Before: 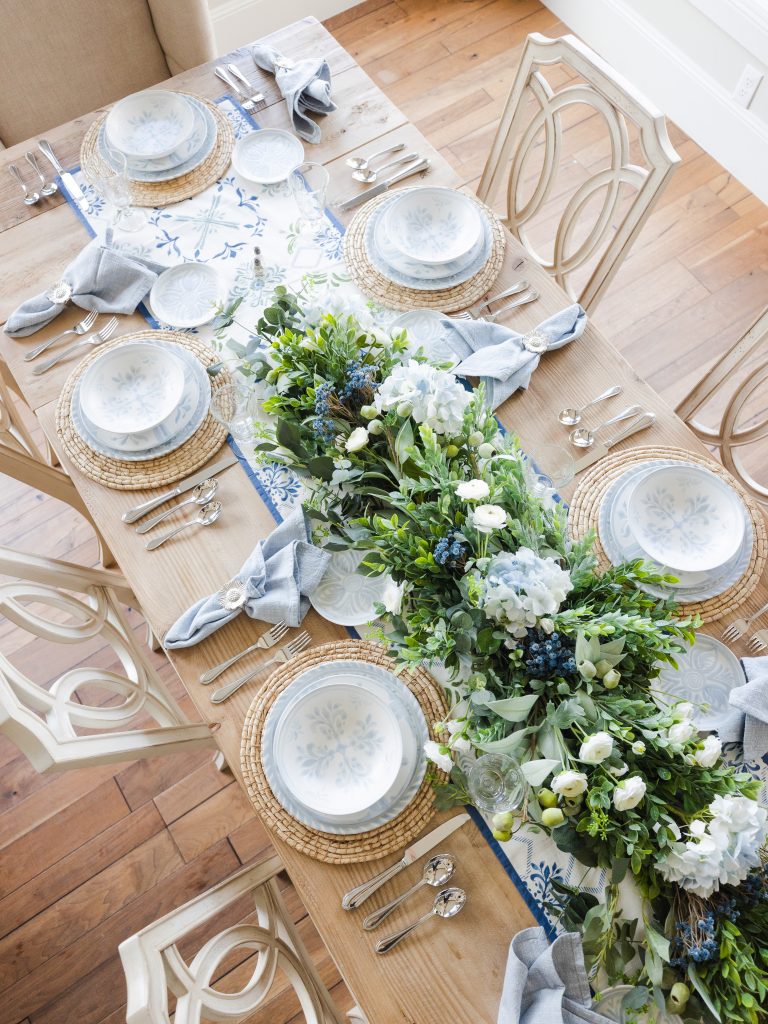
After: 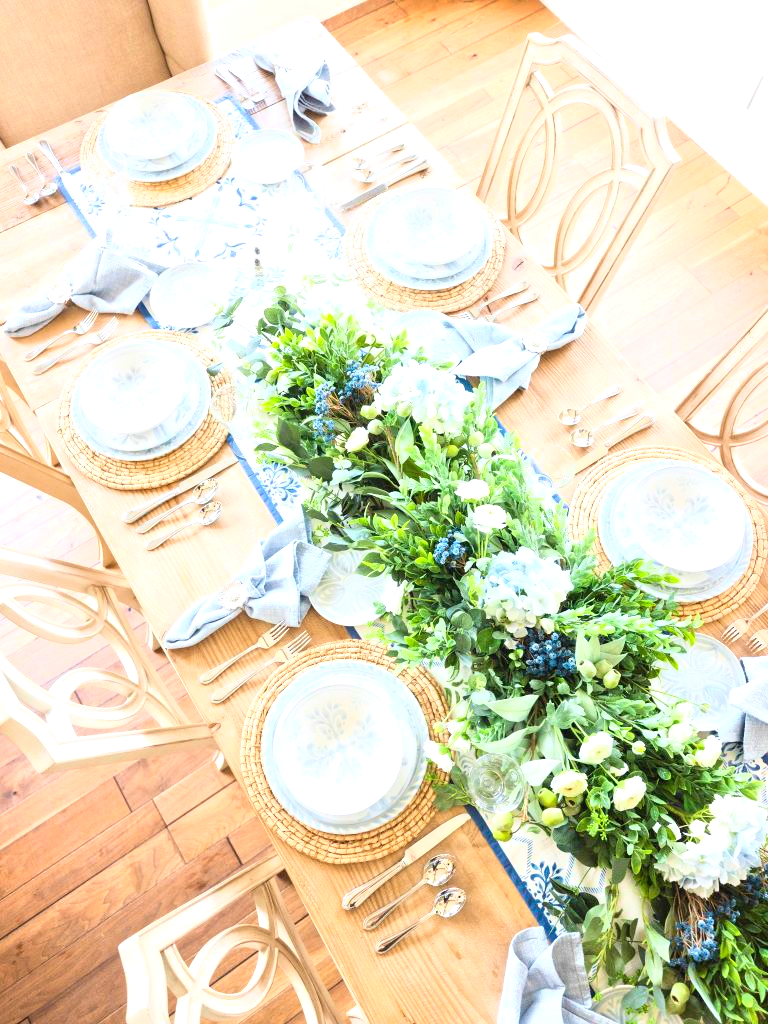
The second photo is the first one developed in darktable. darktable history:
exposure: black level correction 0, exposure 1.1 EV, compensate exposure bias true, compensate highlight preservation false
tone equalizer: -8 EV -0.002 EV, -7 EV 0.005 EV, -6 EV -0.009 EV, -5 EV 0.011 EV, -4 EV -0.012 EV, -3 EV 0.007 EV, -2 EV -0.062 EV, -1 EV -0.293 EV, +0 EV -0.582 EV, smoothing diameter 2%, edges refinement/feathering 20, mask exposure compensation -1.57 EV, filter diffusion 5
tone curve: curves: ch0 [(0, 0) (0.389, 0.458) (0.745, 0.82) (0.849, 0.917) (0.919, 0.969) (1, 1)]; ch1 [(0, 0) (0.437, 0.404) (0.5, 0.5) (0.529, 0.55) (0.58, 0.6) (0.616, 0.649) (1, 1)]; ch2 [(0, 0) (0.442, 0.428) (0.5, 0.5) (0.525, 0.543) (0.585, 0.62) (1, 1)], color space Lab, independent channels, preserve colors none
